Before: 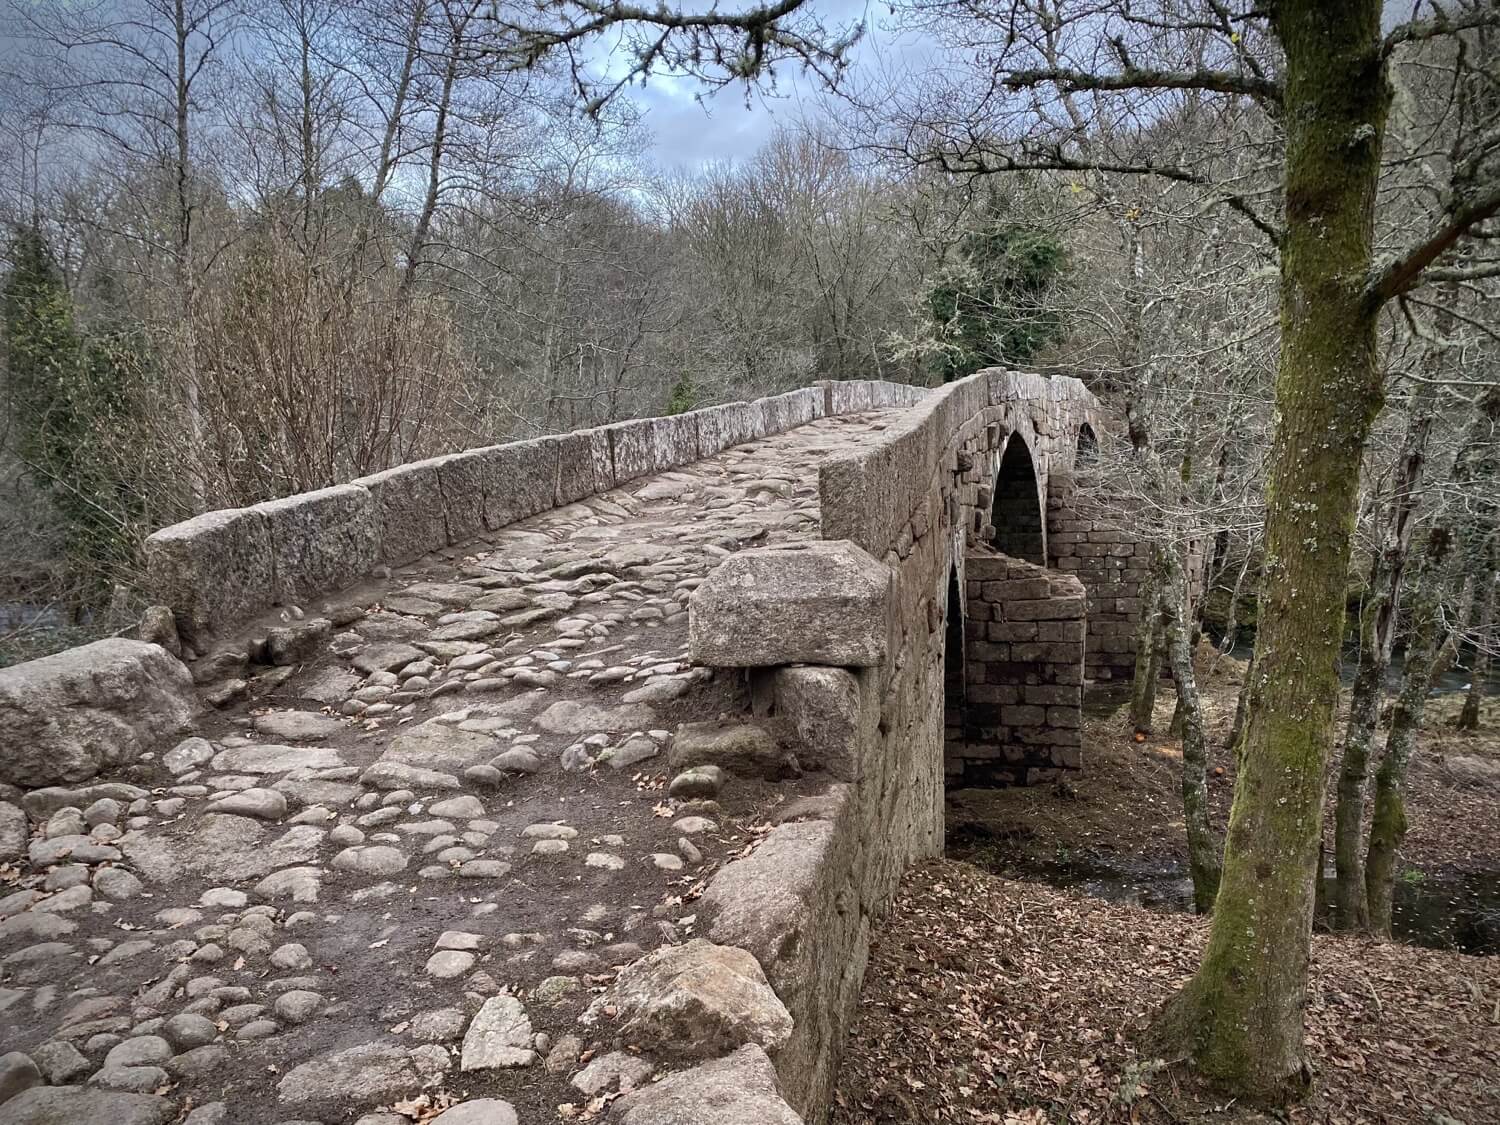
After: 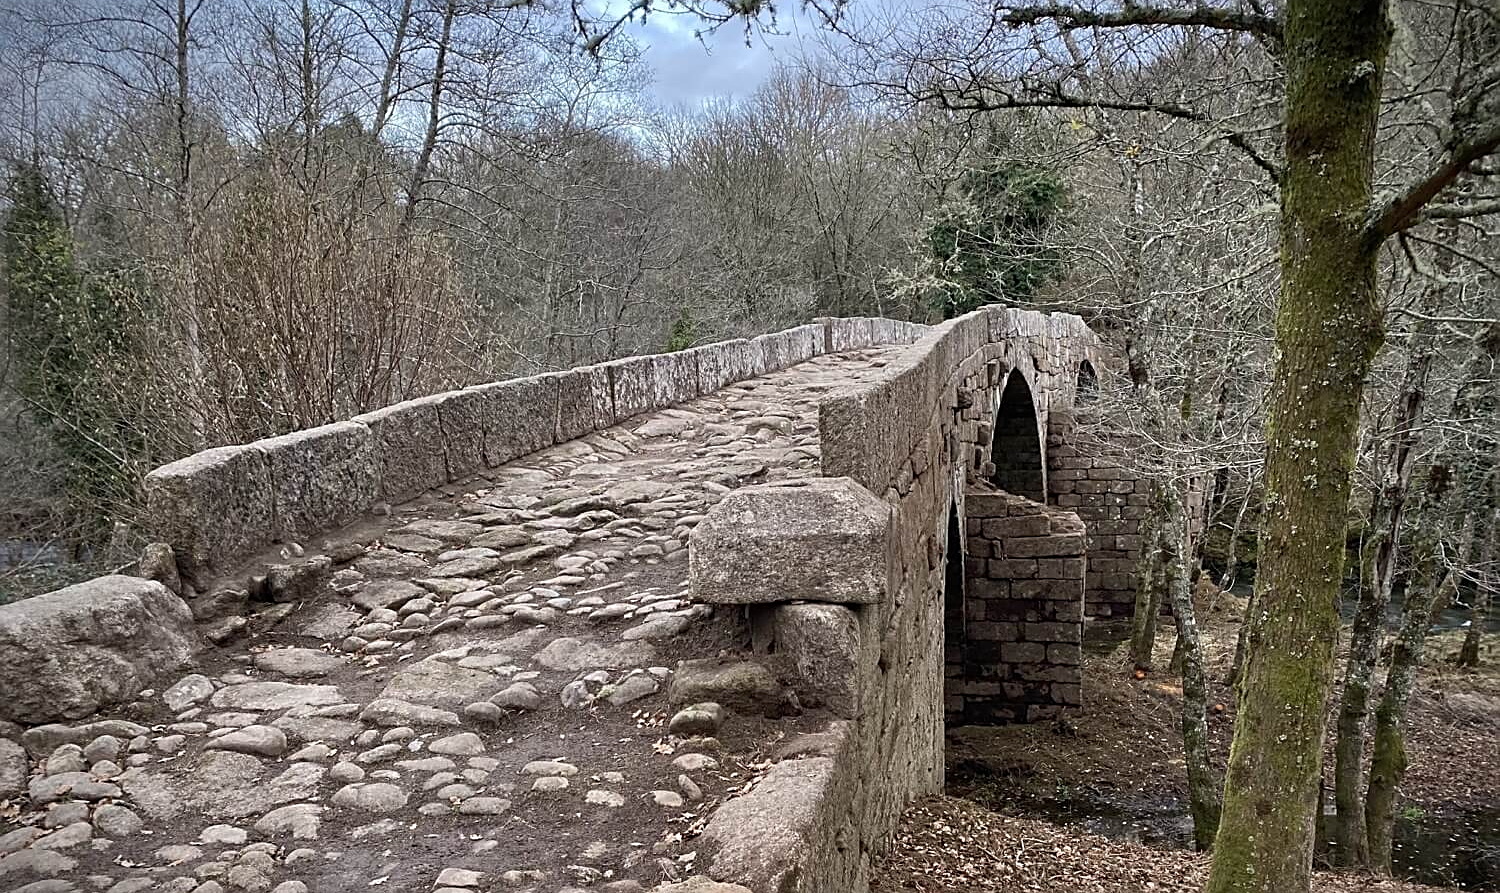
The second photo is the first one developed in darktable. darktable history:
sharpen: amount 0.55
crop and rotate: top 5.667%, bottom 14.937%
